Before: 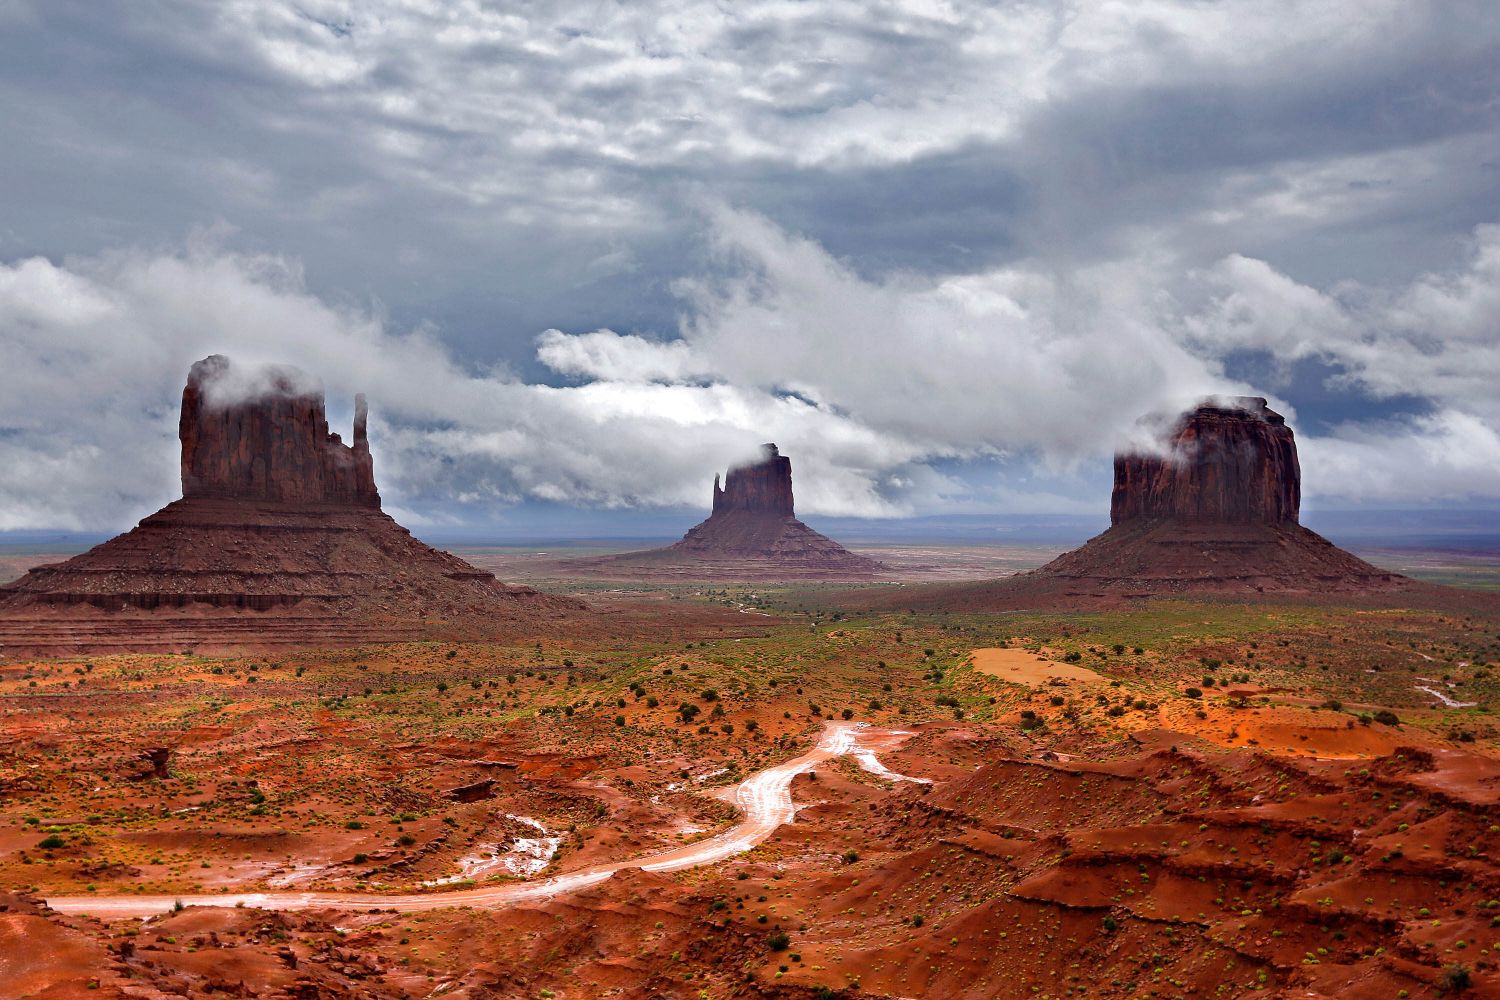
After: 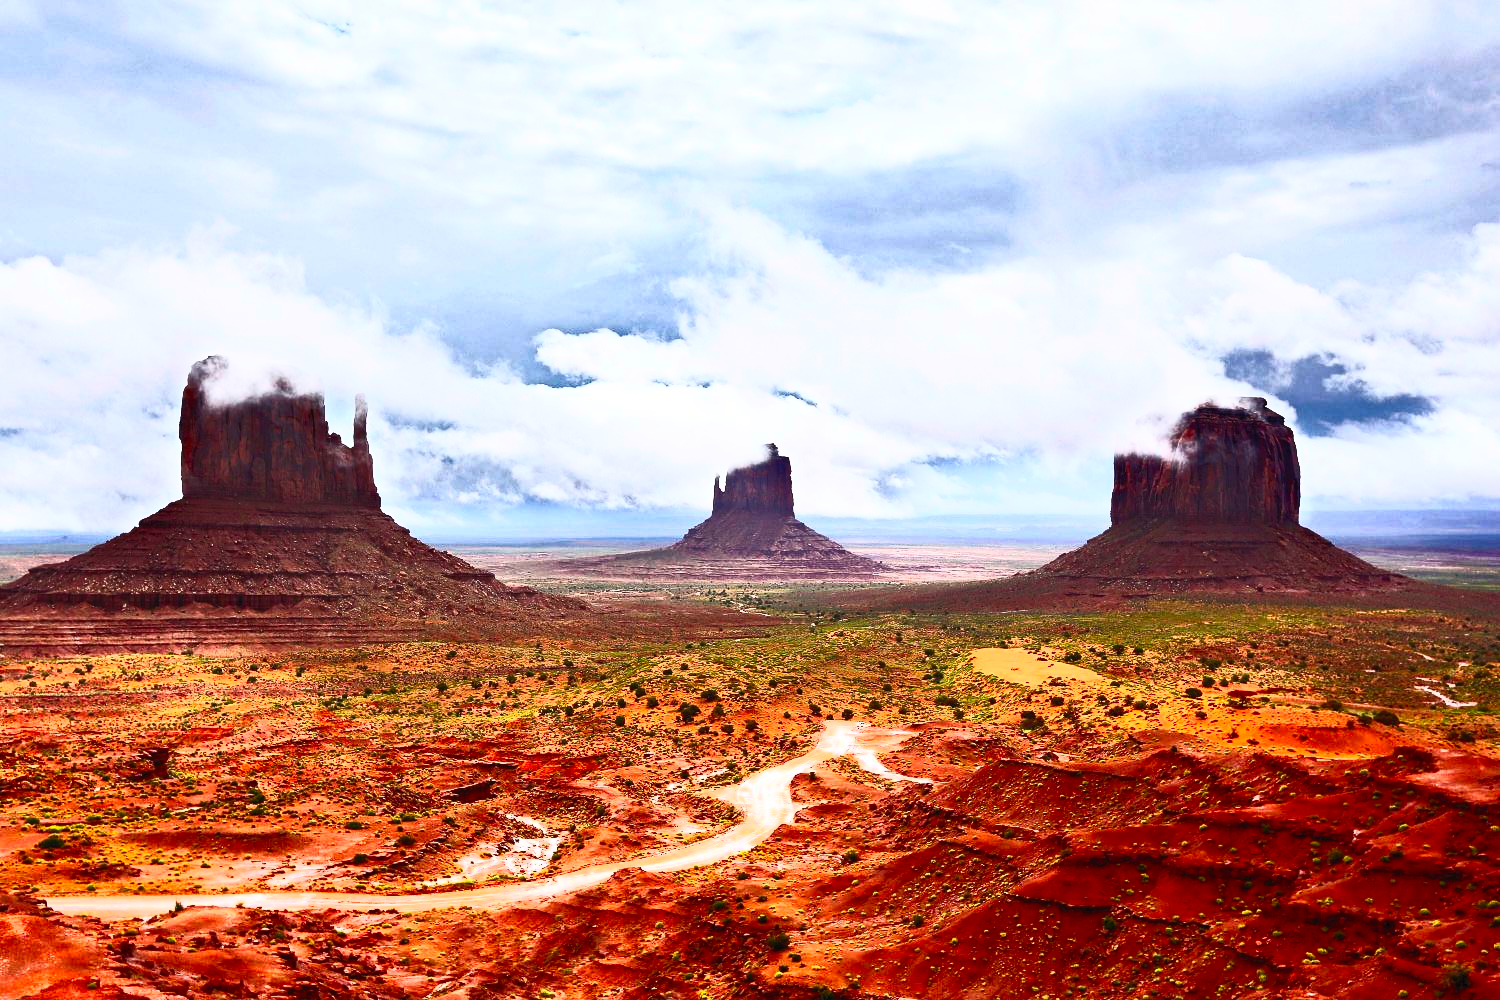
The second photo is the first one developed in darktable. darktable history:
contrast brightness saturation: contrast 0.825, brightness 0.58, saturation 0.575
